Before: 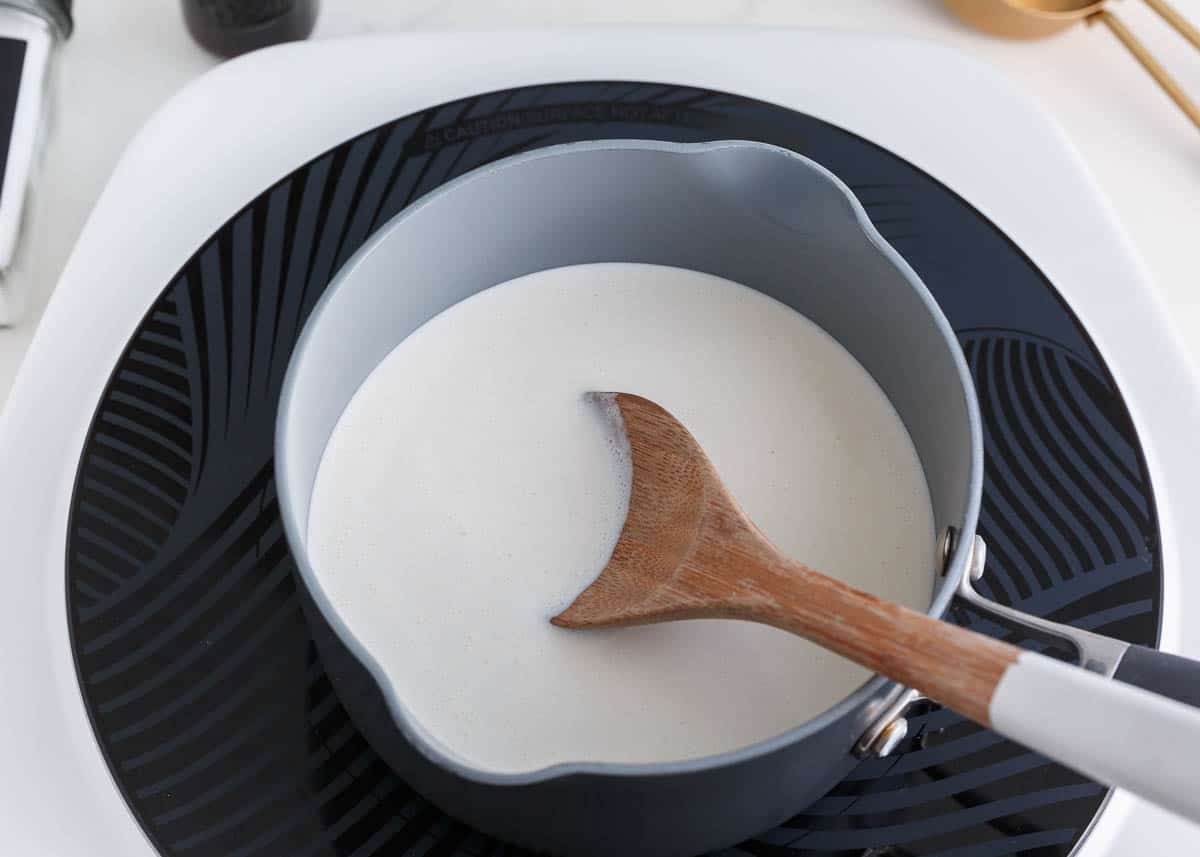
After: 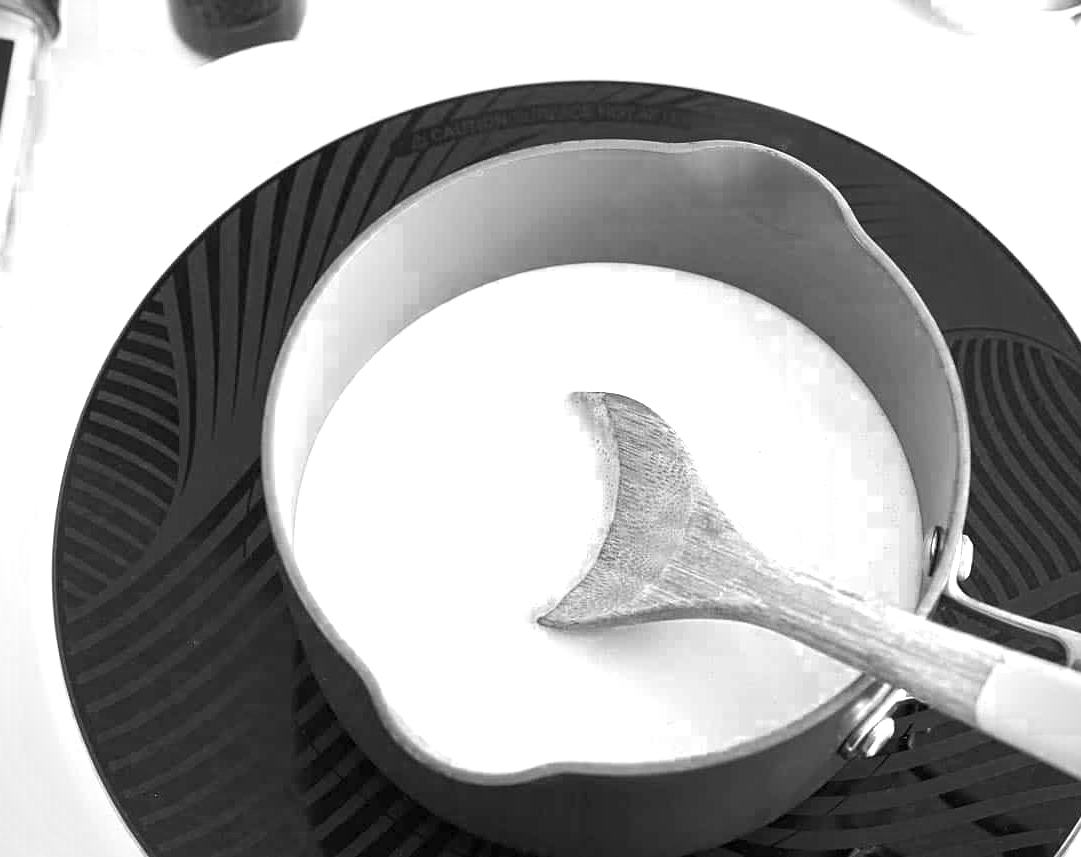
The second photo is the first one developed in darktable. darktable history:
vignetting: fall-off radius 60.92%
sharpen: amount 0.2
crop and rotate: left 1.088%, right 8.807%
exposure: black level correction 0, exposure 1.2 EV, compensate highlight preservation false
color zones: curves: ch0 [(0, 0.554) (0.146, 0.662) (0.293, 0.86) (0.503, 0.774) (0.637, 0.106) (0.74, 0.072) (0.866, 0.488) (0.998, 0.569)]; ch1 [(0, 0) (0.143, 0) (0.286, 0) (0.429, 0) (0.571, 0) (0.714, 0) (0.857, 0)]
